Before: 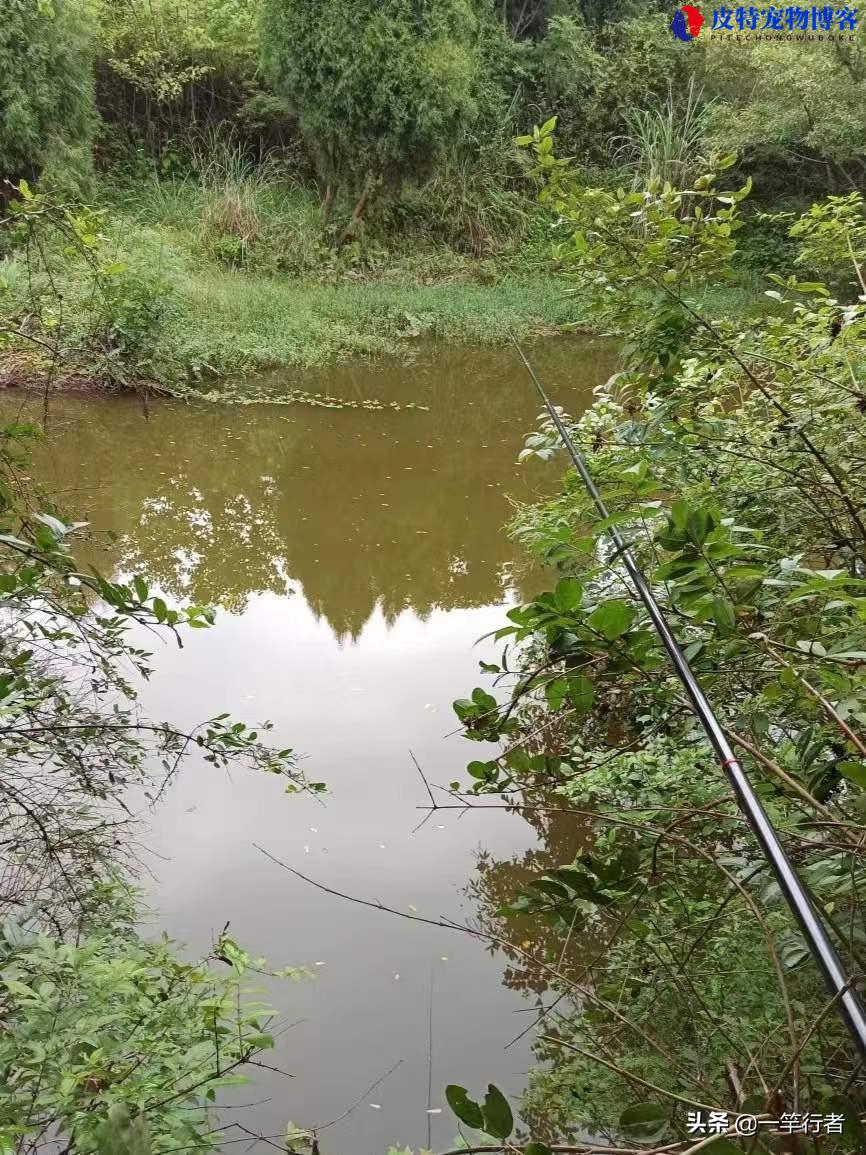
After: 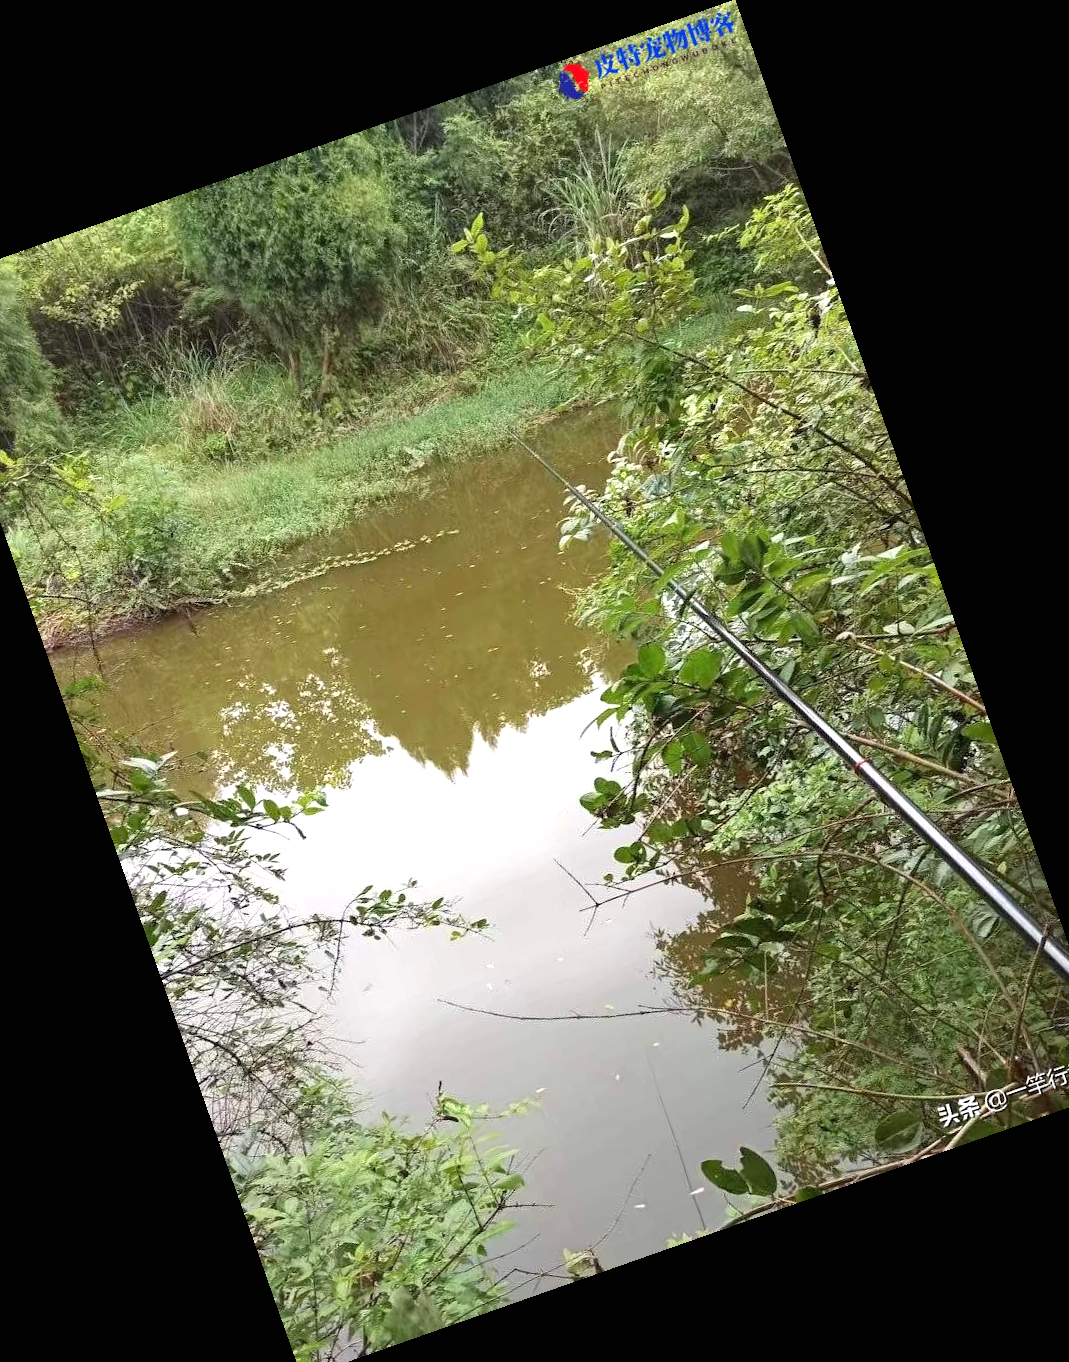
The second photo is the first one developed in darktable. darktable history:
crop and rotate: angle 19.43°, left 6.812%, right 4.125%, bottom 1.087%
exposure: black level correction 0, exposure 0.5 EV, compensate highlight preservation false
